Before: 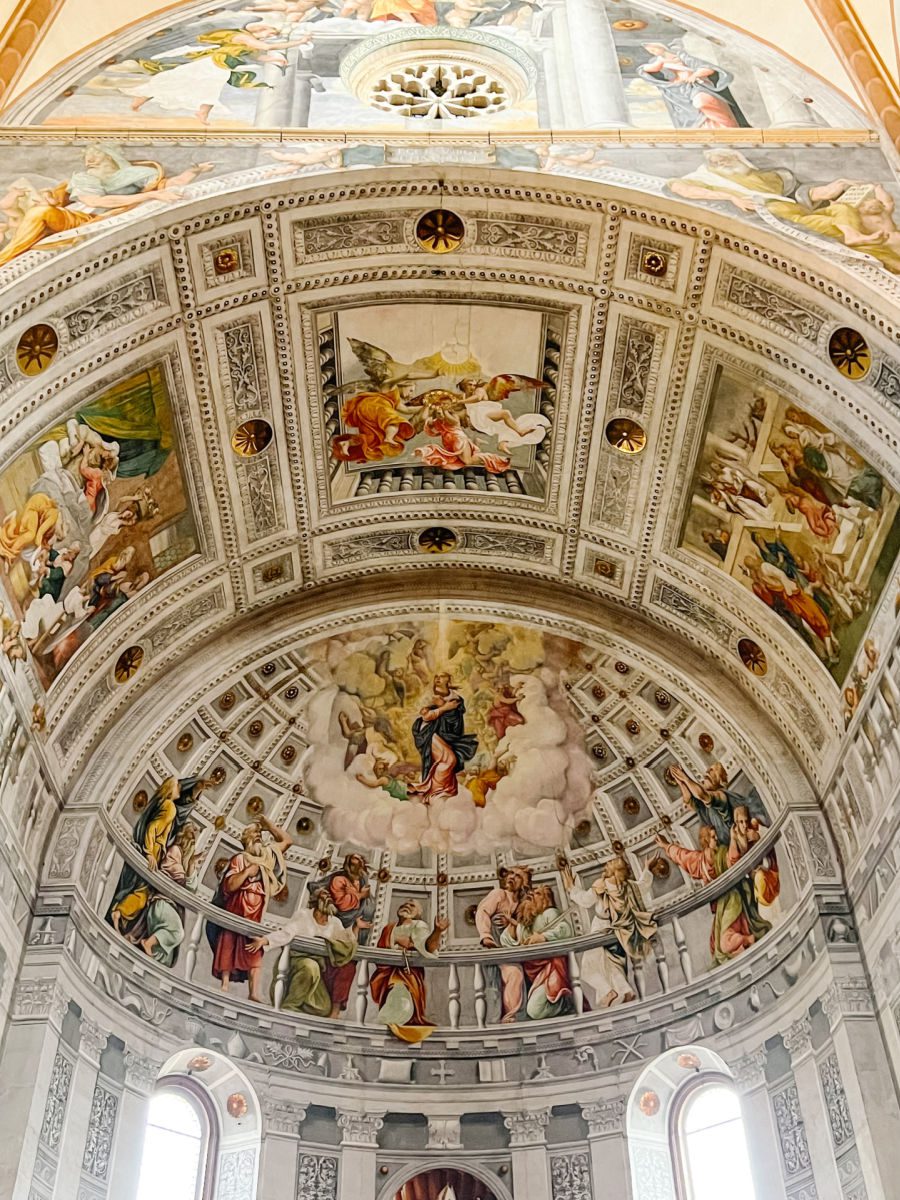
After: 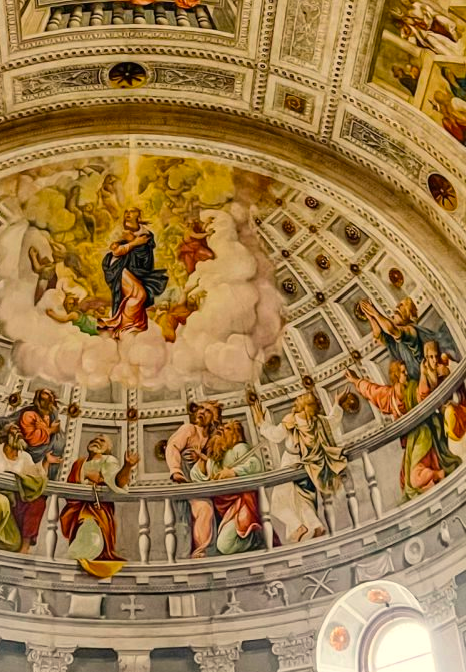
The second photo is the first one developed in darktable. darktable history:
white balance: red 1.045, blue 0.932
crop: left 34.479%, top 38.822%, right 13.718%, bottom 5.172%
color balance rgb: linear chroma grading › global chroma 33.4%
